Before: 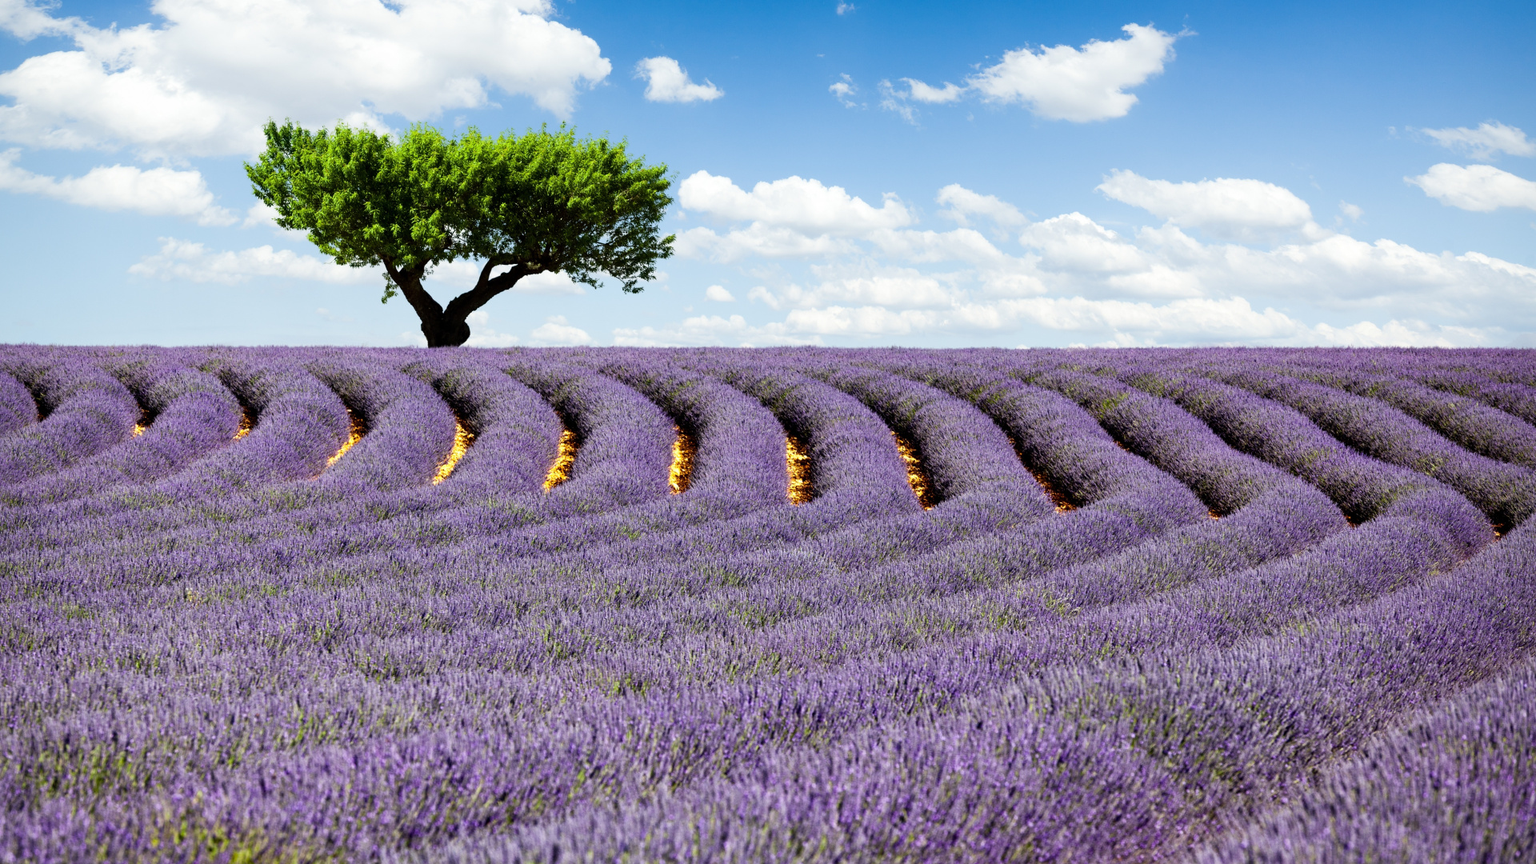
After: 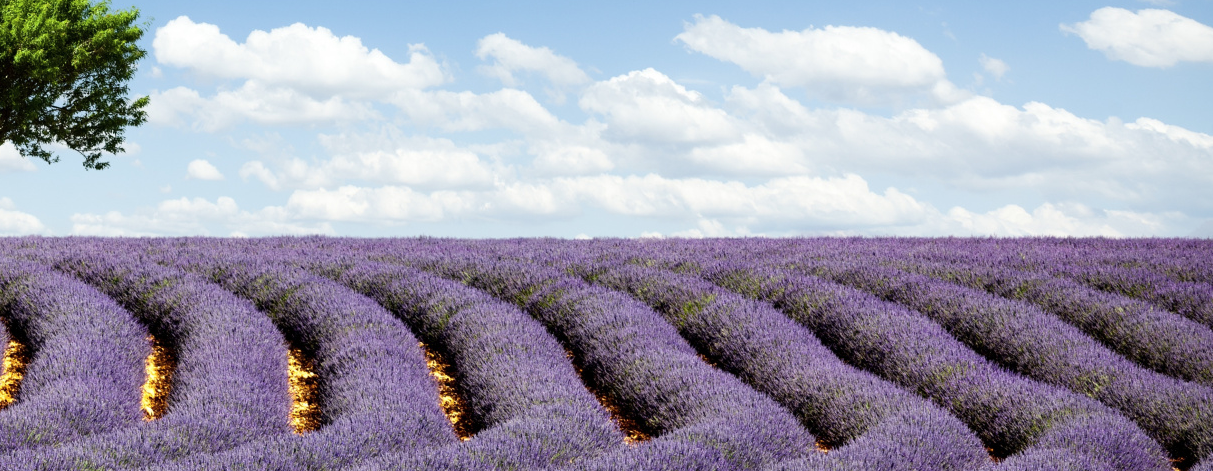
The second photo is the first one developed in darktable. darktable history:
contrast brightness saturation: saturation -0.058
crop: left 36.204%, top 18.307%, right 0.584%, bottom 38.024%
